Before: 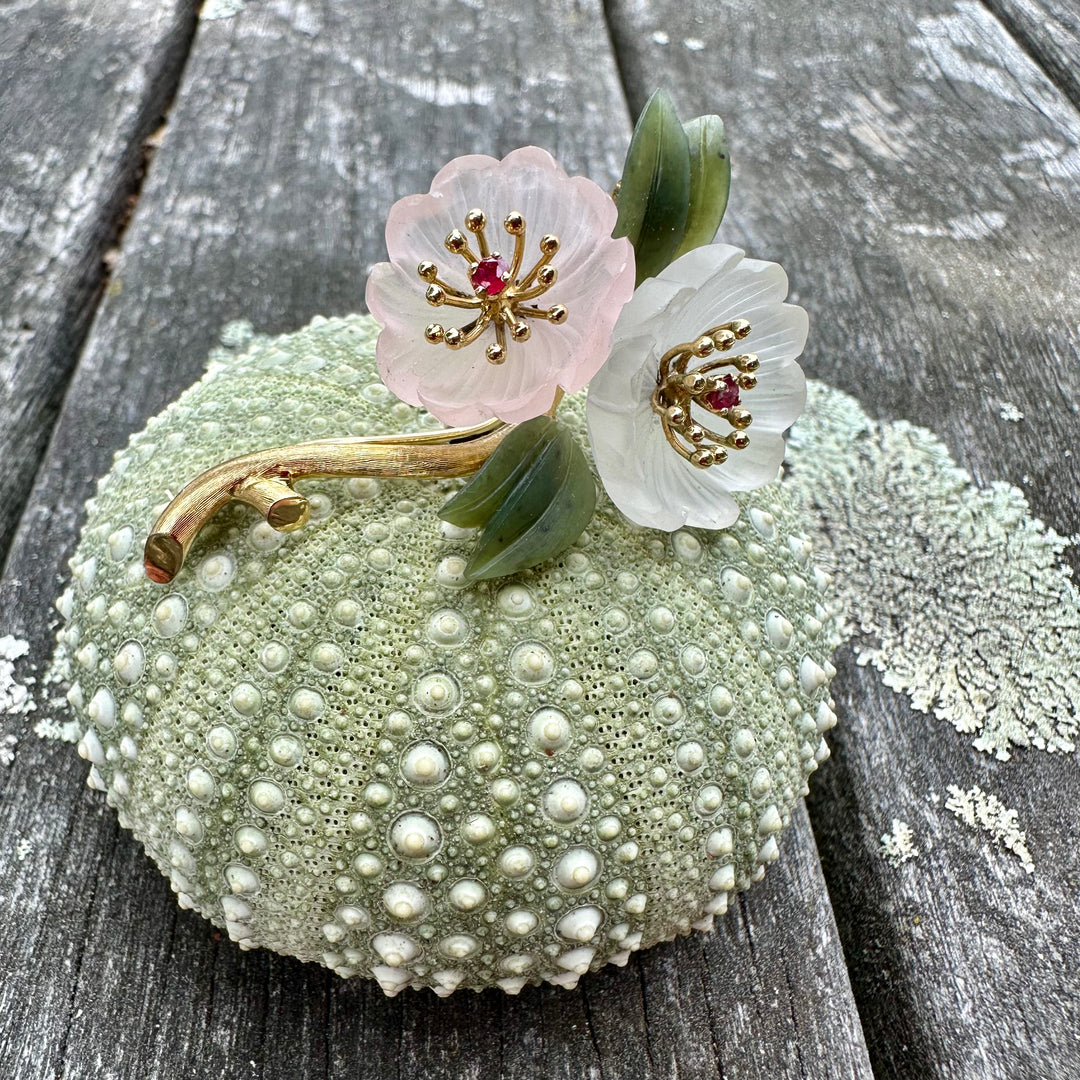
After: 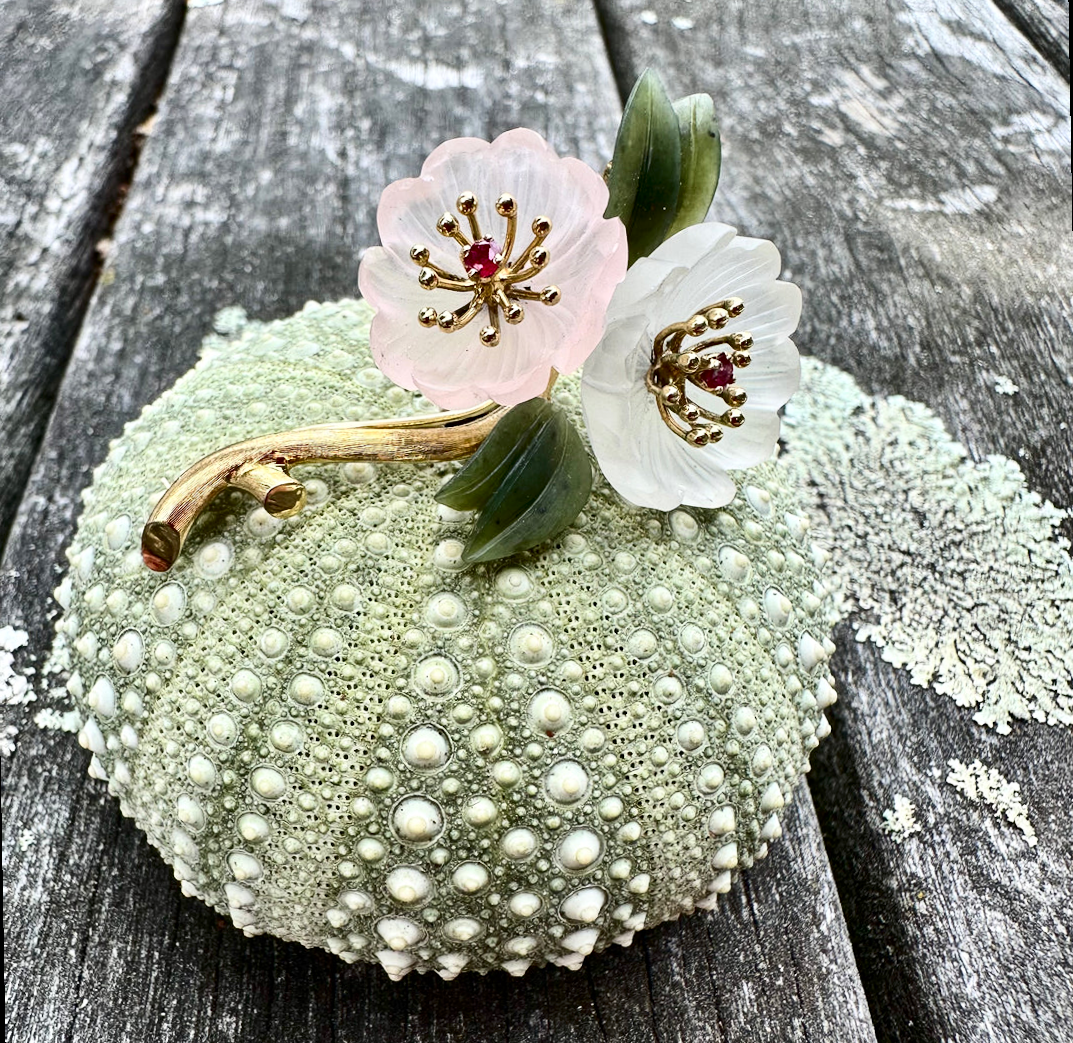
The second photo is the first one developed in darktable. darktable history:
contrast brightness saturation: contrast 0.28
rotate and perspective: rotation -1°, crop left 0.011, crop right 0.989, crop top 0.025, crop bottom 0.975
